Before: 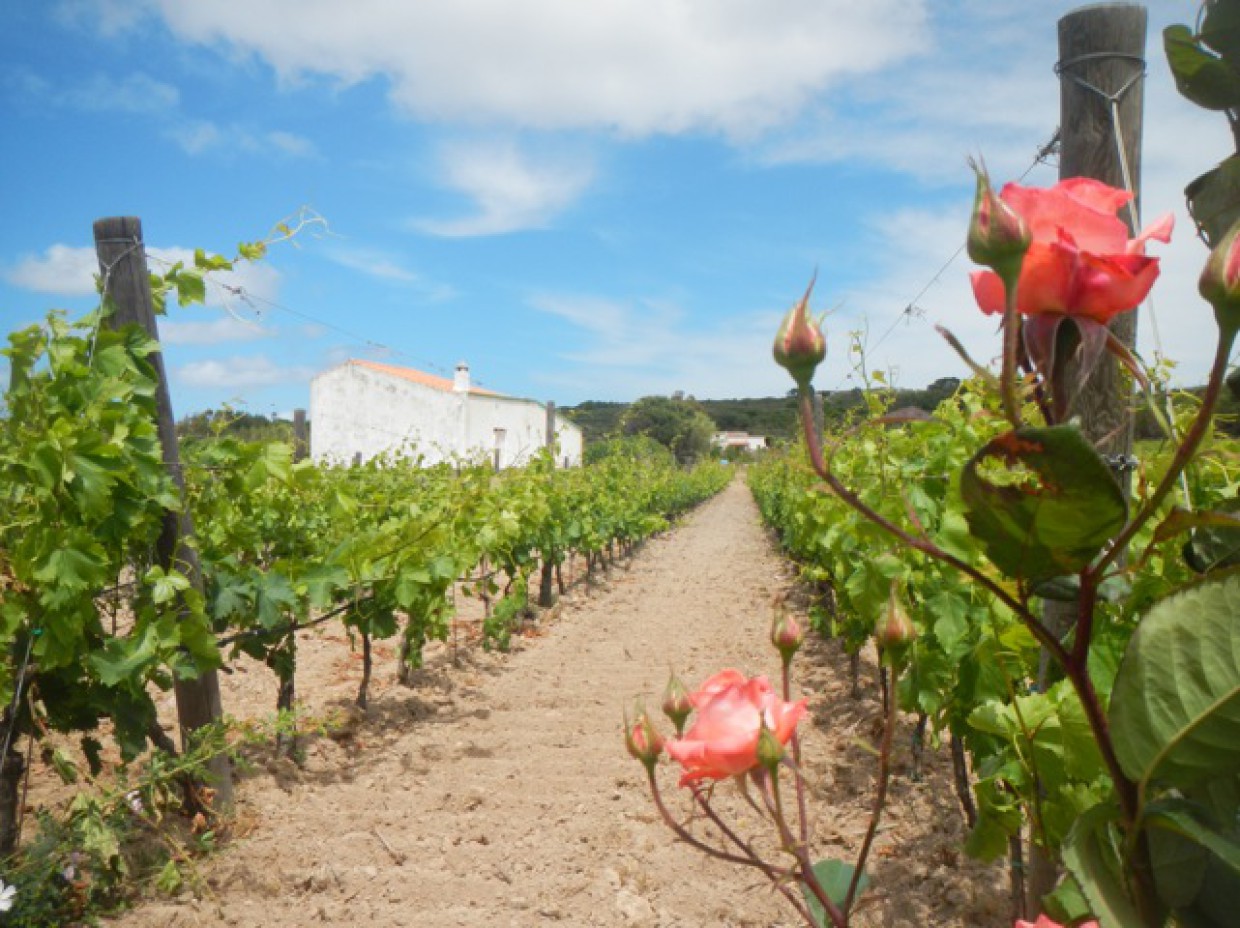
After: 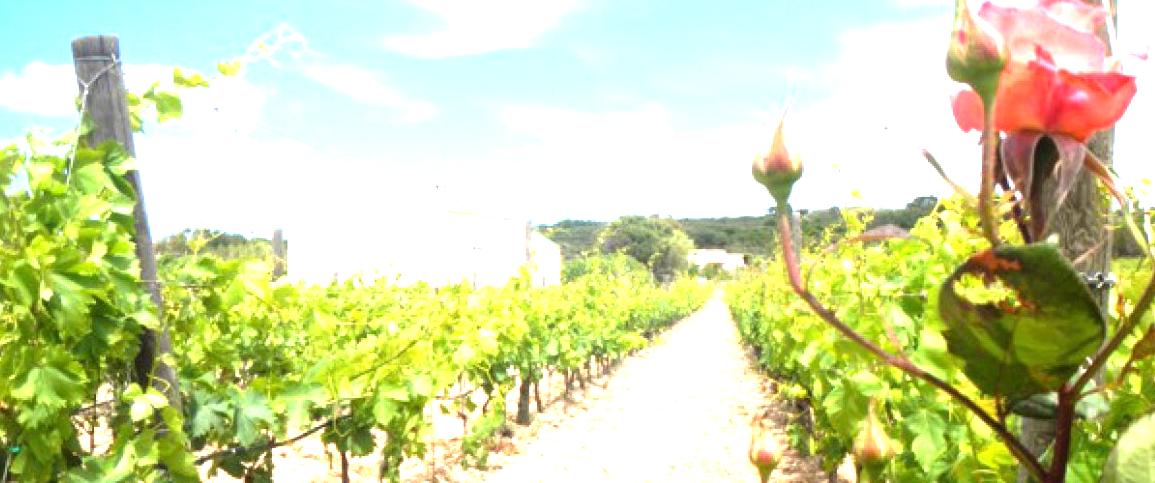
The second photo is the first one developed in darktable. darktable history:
exposure: exposure 0.78 EV, compensate highlight preservation false
tone equalizer: -8 EV -1.08 EV, -7 EV -1 EV, -6 EV -0.851 EV, -5 EV -0.581 EV, -3 EV 0.552 EV, -2 EV 0.863 EV, -1 EV 1 EV, +0 EV 1.05 EV
crop: left 1.819%, top 19.678%, right 5.007%, bottom 28.187%
